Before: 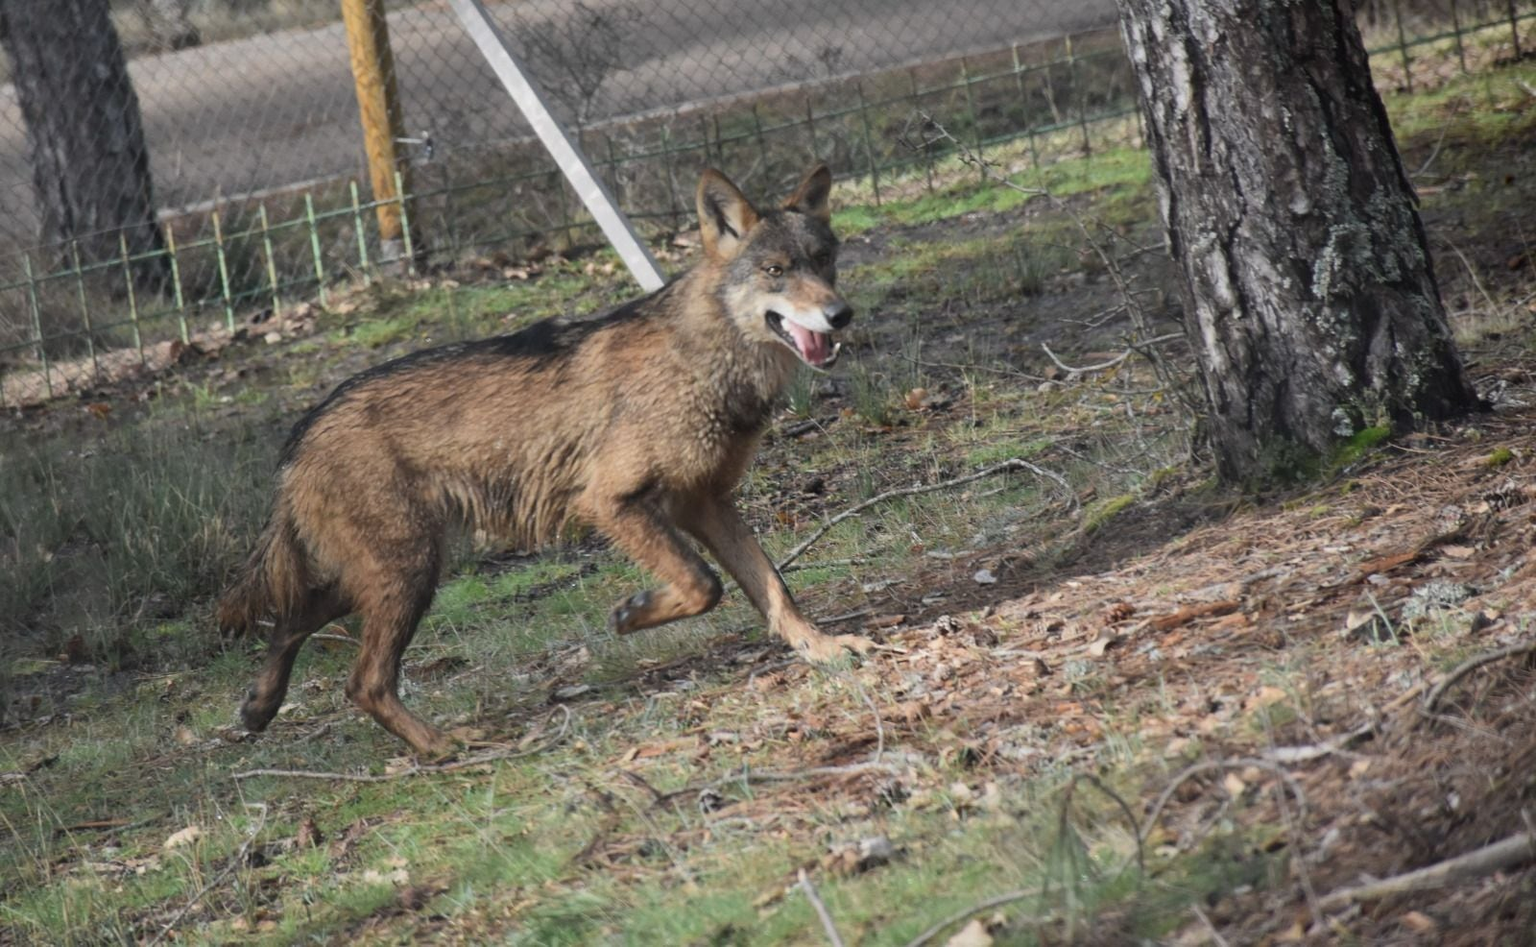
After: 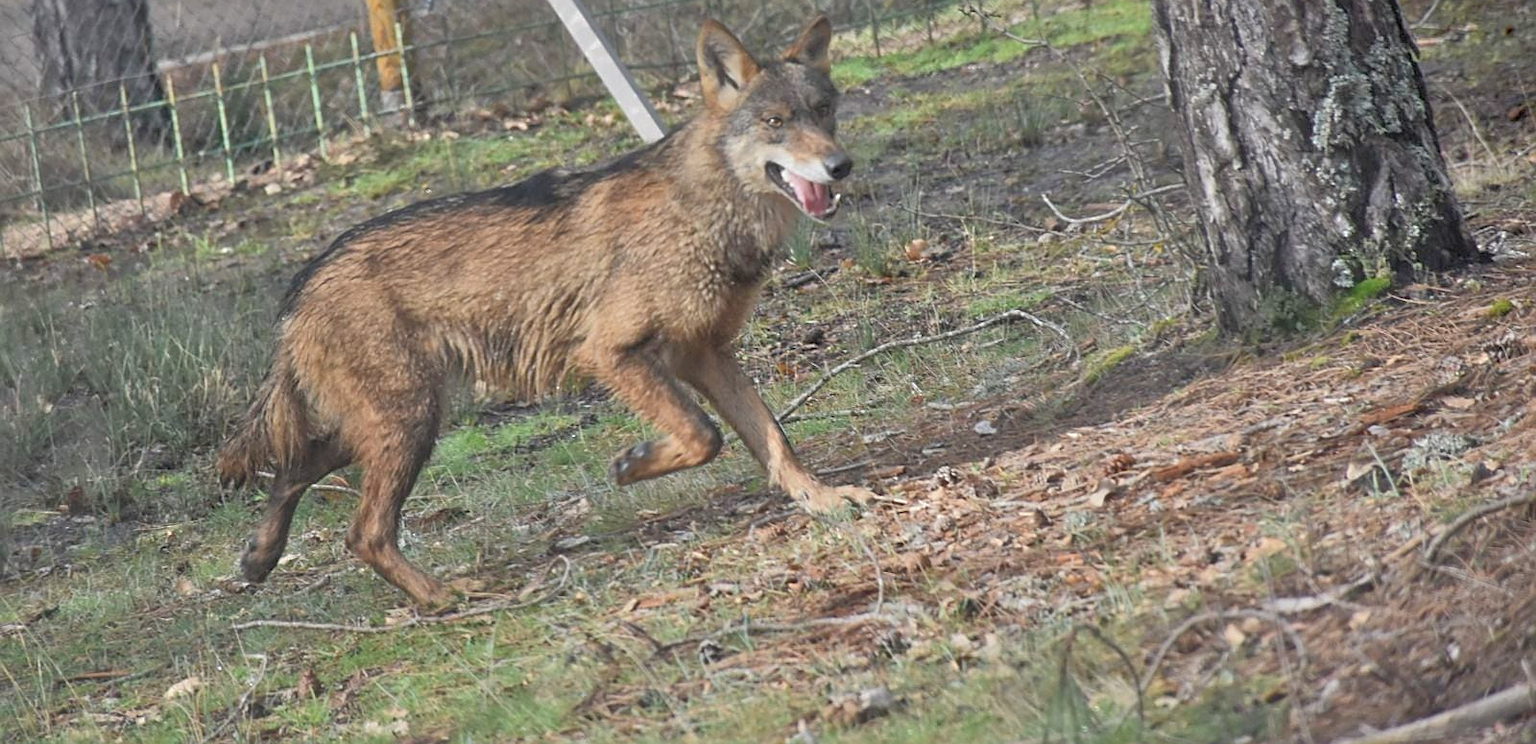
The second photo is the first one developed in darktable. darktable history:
shadows and highlights: highlights color adjustment 0.721%
tone equalizer: -7 EV 0.152 EV, -6 EV 0.584 EV, -5 EV 1.14 EV, -4 EV 1.37 EV, -3 EV 1.18 EV, -2 EV 0.6 EV, -1 EV 0.152 EV
crop and rotate: top 15.921%, bottom 5.322%
sharpen: amount 0.498
